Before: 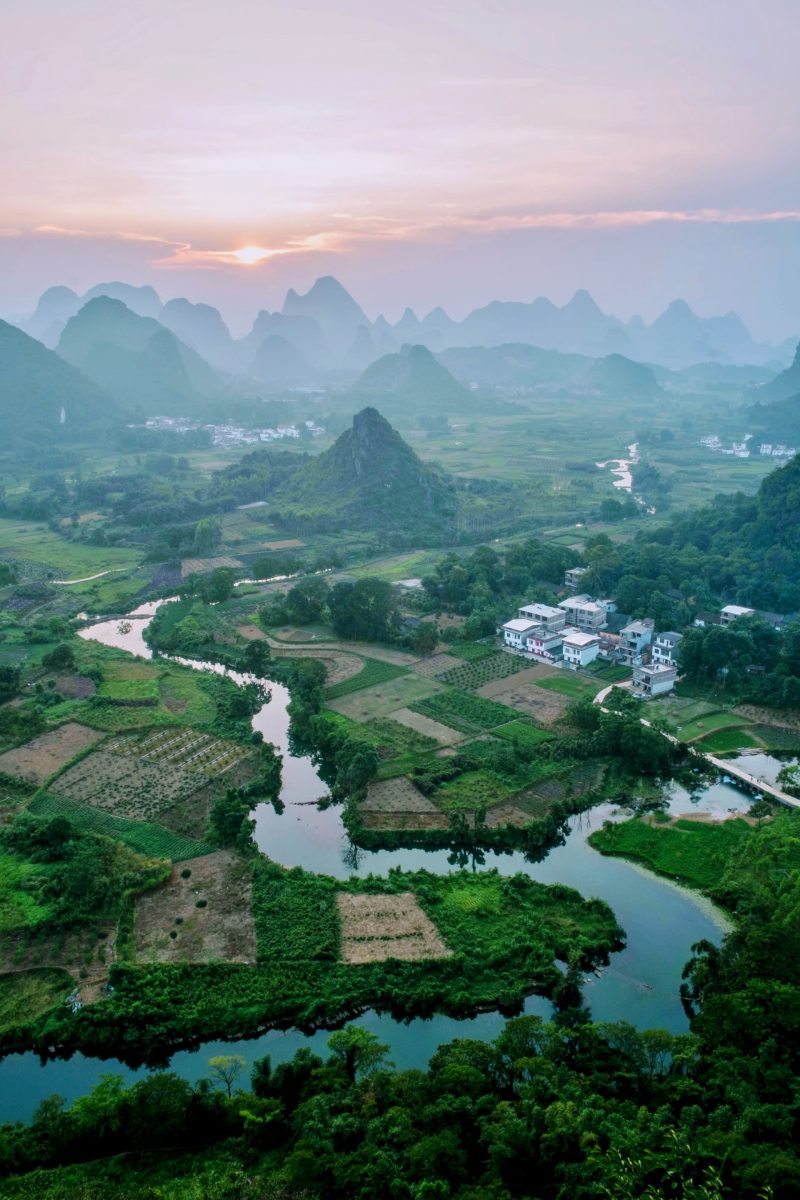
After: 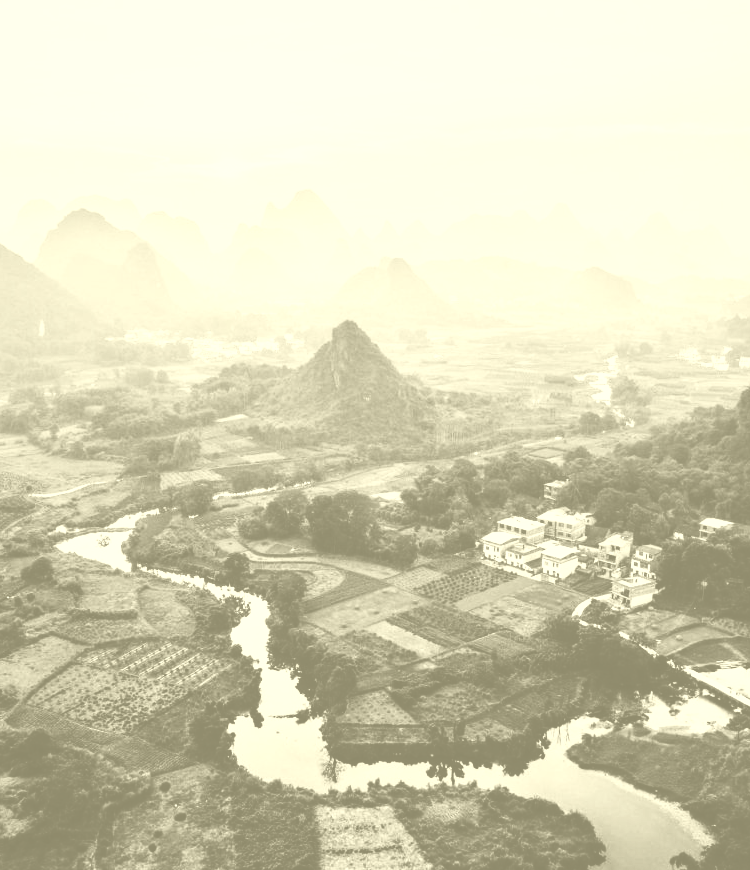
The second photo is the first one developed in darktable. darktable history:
crop: left 2.737%, top 7.287%, right 3.421%, bottom 20.179%
colorize: hue 43.2°, saturation 40%, version 1
tone curve: curves: ch0 [(0, 0) (0.003, 0.001) (0.011, 0.005) (0.025, 0.009) (0.044, 0.014) (0.069, 0.018) (0.1, 0.025) (0.136, 0.029) (0.177, 0.042) (0.224, 0.064) (0.277, 0.107) (0.335, 0.182) (0.399, 0.3) (0.468, 0.462) (0.543, 0.639) (0.623, 0.802) (0.709, 0.916) (0.801, 0.963) (0.898, 0.988) (1, 1)], preserve colors none
